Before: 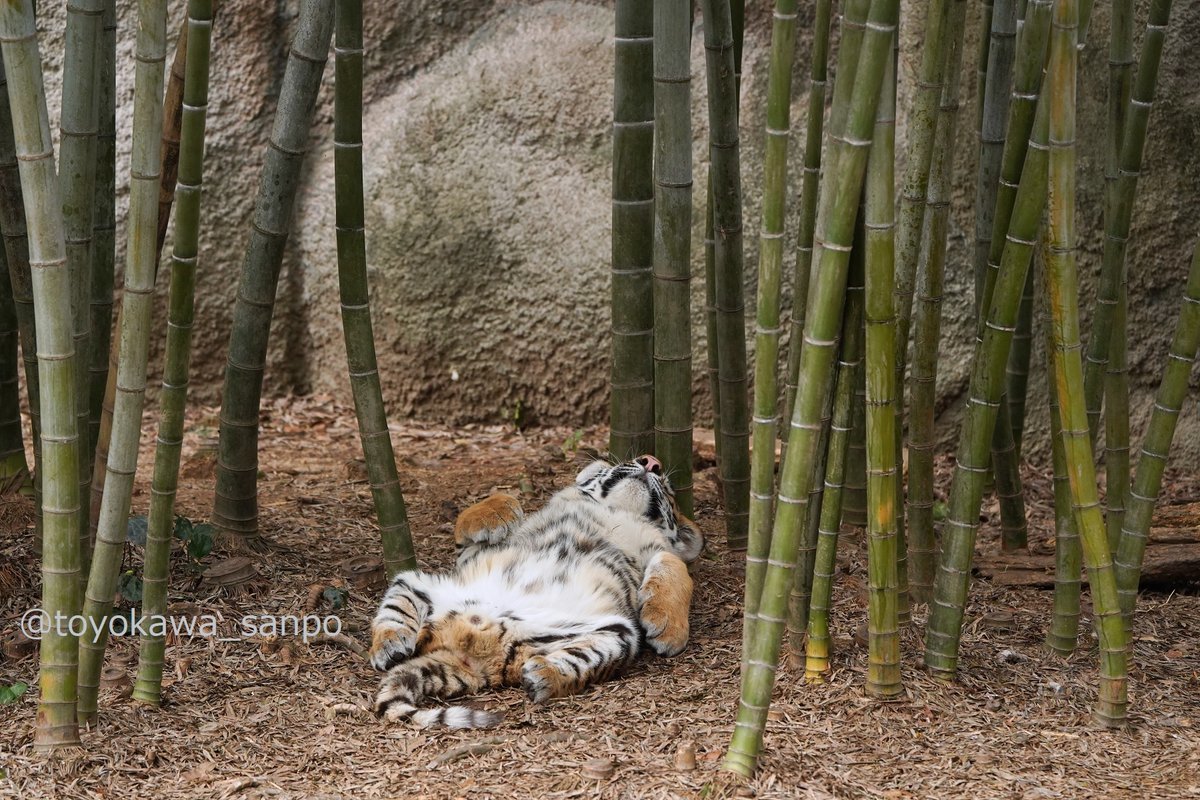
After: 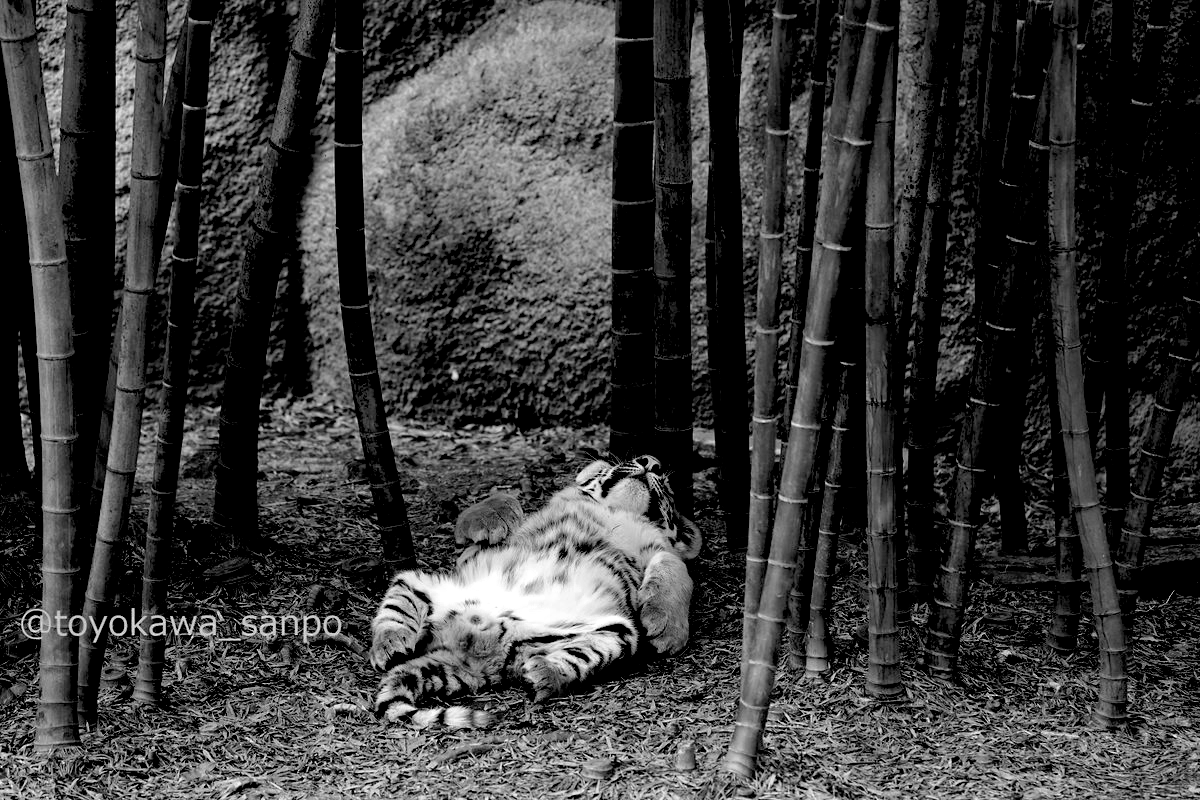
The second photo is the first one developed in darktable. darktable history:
exposure: black level correction 0.058, compensate highlight preservation false
color zones: curves: ch0 [(0, 0.613) (0.01, 0.613) (0.245, 0.448) (0.498, 0.529) (0.642, 0.665) (0.879, 0.777) (0.99, 0.613)]; ch1 [(0, 0) (0.143, 0) (0.286, 0) (0.429, 0) (0.571, 0) (0.714, 0) (0.857, 0)]
base curve: curves: ch0 [(0.017, 0) (0.425, 0.441) (0.844, 0.933) (1, 1)], preserve colors none
